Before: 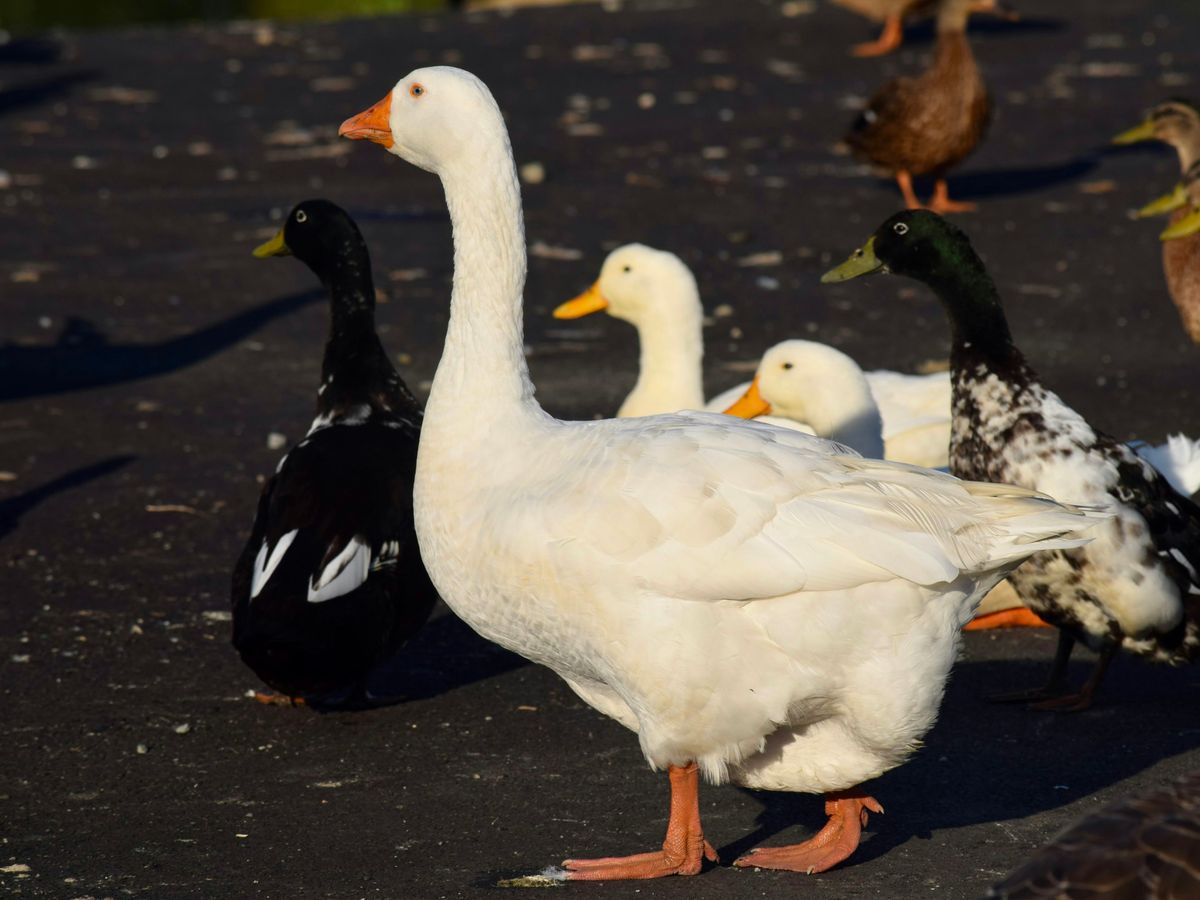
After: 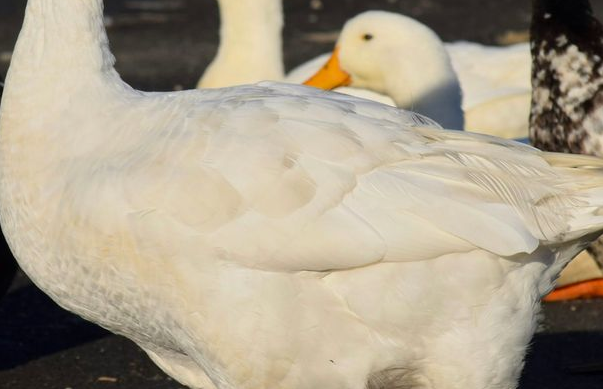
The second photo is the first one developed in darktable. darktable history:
tone equalizer: -8 EV -0.002 EV, -7 EV 0.005 EV, -6 EV -0.009 EV, -5 EV 0.011 EV, -4 EV -0.012 EV, -3 EV 0.007 EV, -2 EV -0.062 EV, -1 EV -0.293 EV, +0 EV -0.582 EV, smoothing diameter 2%, edges refinement/feathering 20, mask exposure compensation -1.57 EV, filter diffusion 5
crop: left 35.03%, top 36.625%, right 14.663%, bottom 20.057%
white balance: emerald 1
